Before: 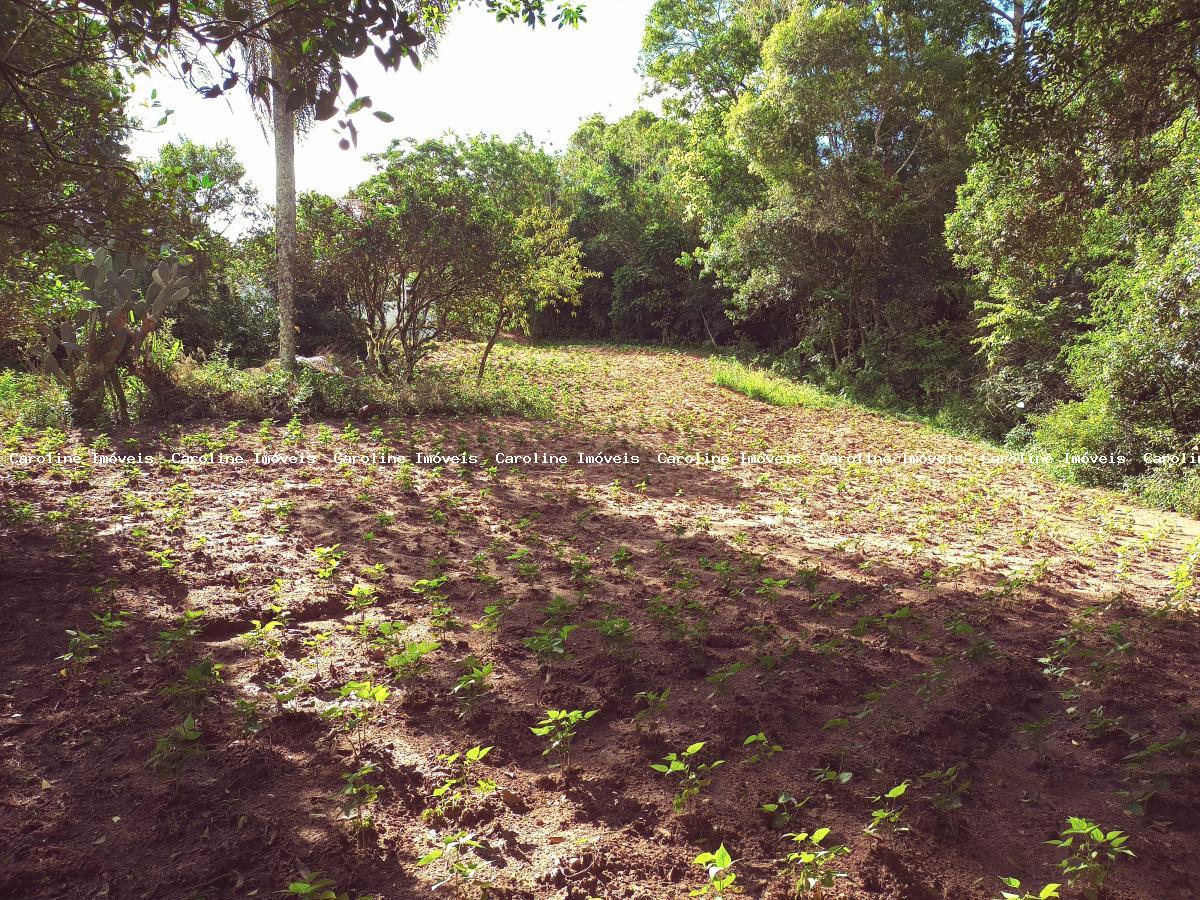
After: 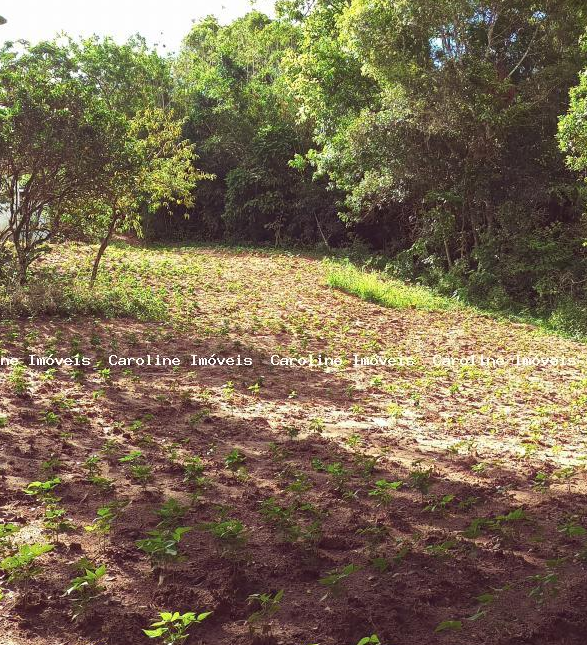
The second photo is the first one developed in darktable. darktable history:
crop: left 32.332%, top 10.968%, right 18.671%, bottom 17.35%
